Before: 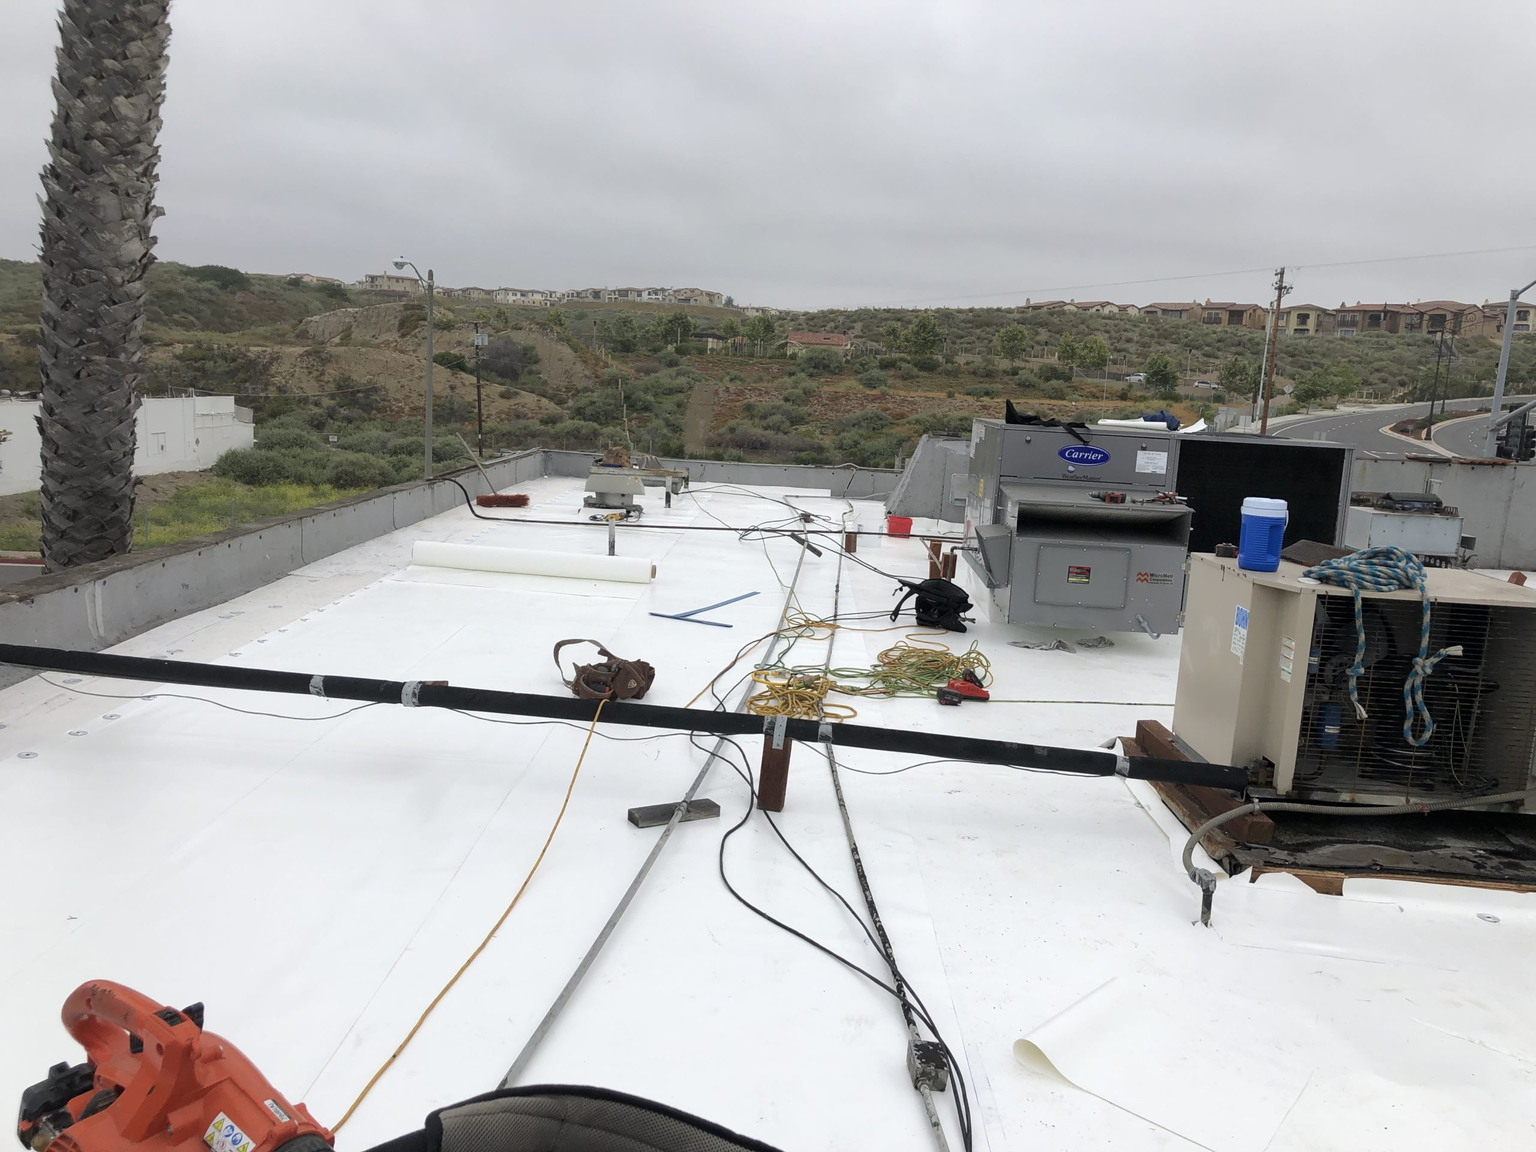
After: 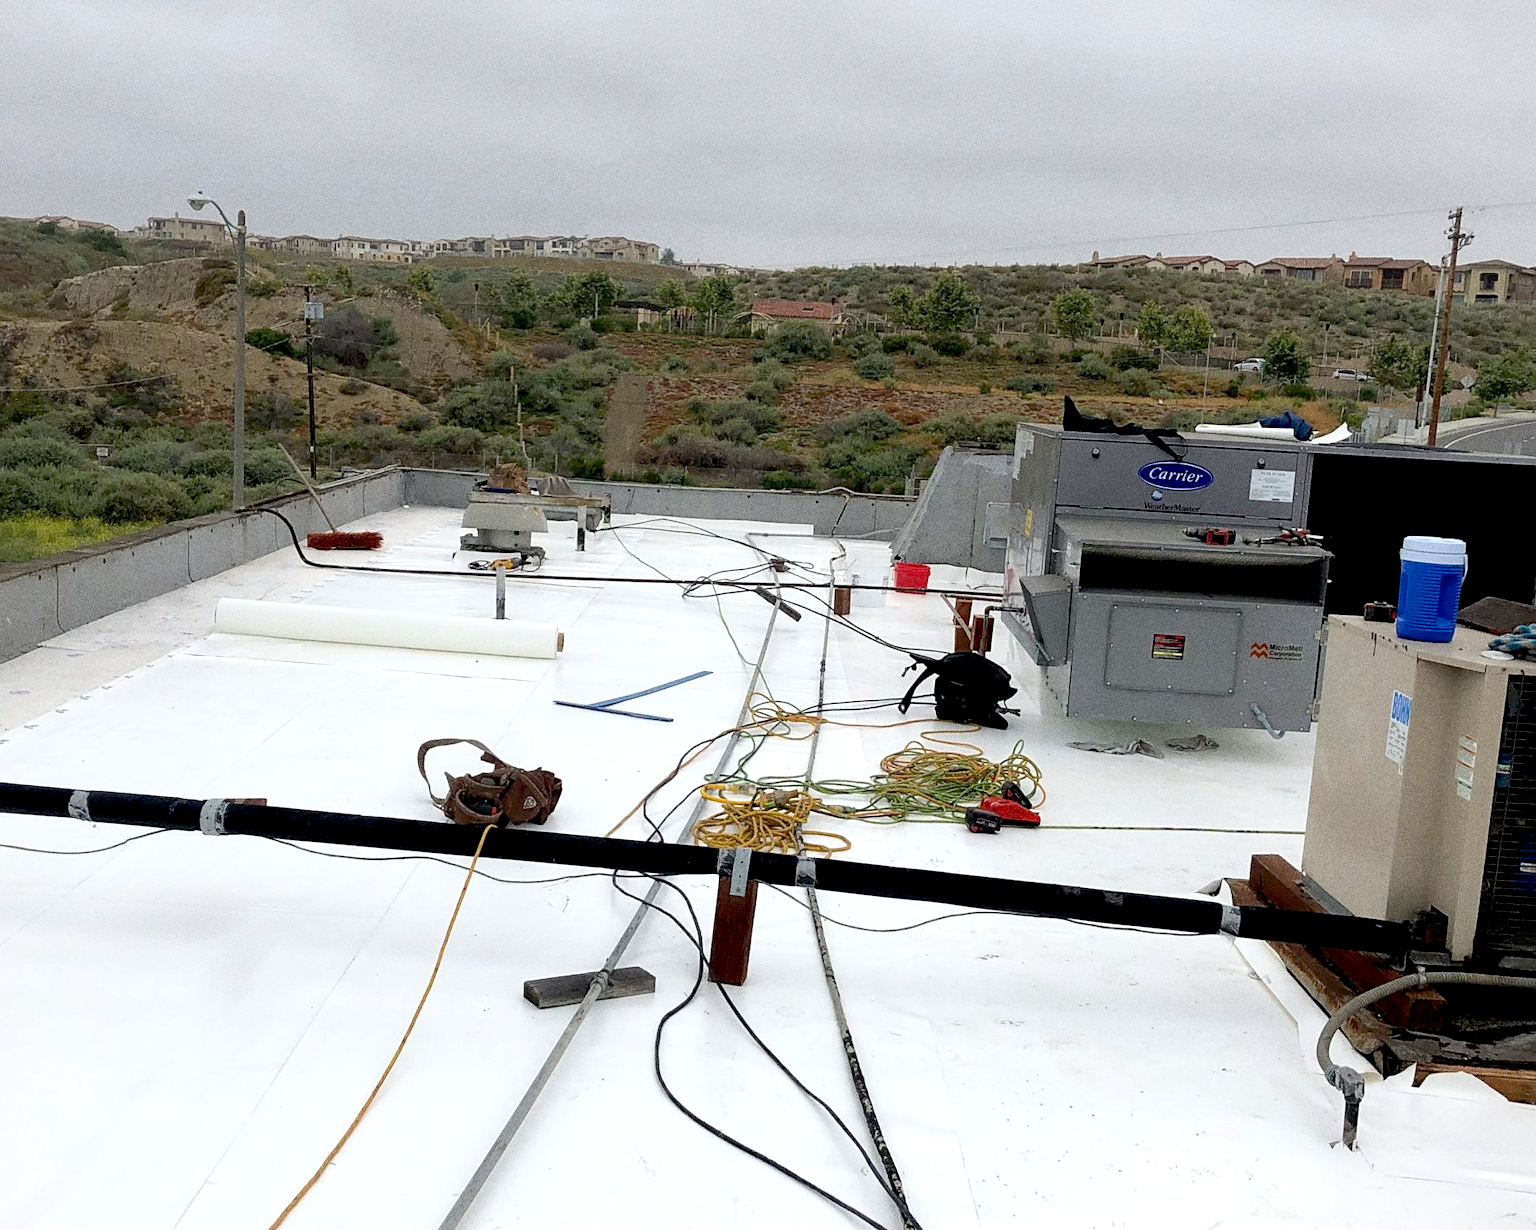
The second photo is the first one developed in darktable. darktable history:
exposure: black level correction 0.025, exposure 0.182 EV, compensate highlight preservation false
crop and rotate: left 17.046%, top 10.659%, right 12.989%, bottom 14.553%
sharpen: amount 0.2
grain: coarseness 0.09 ISO, strength 40%
